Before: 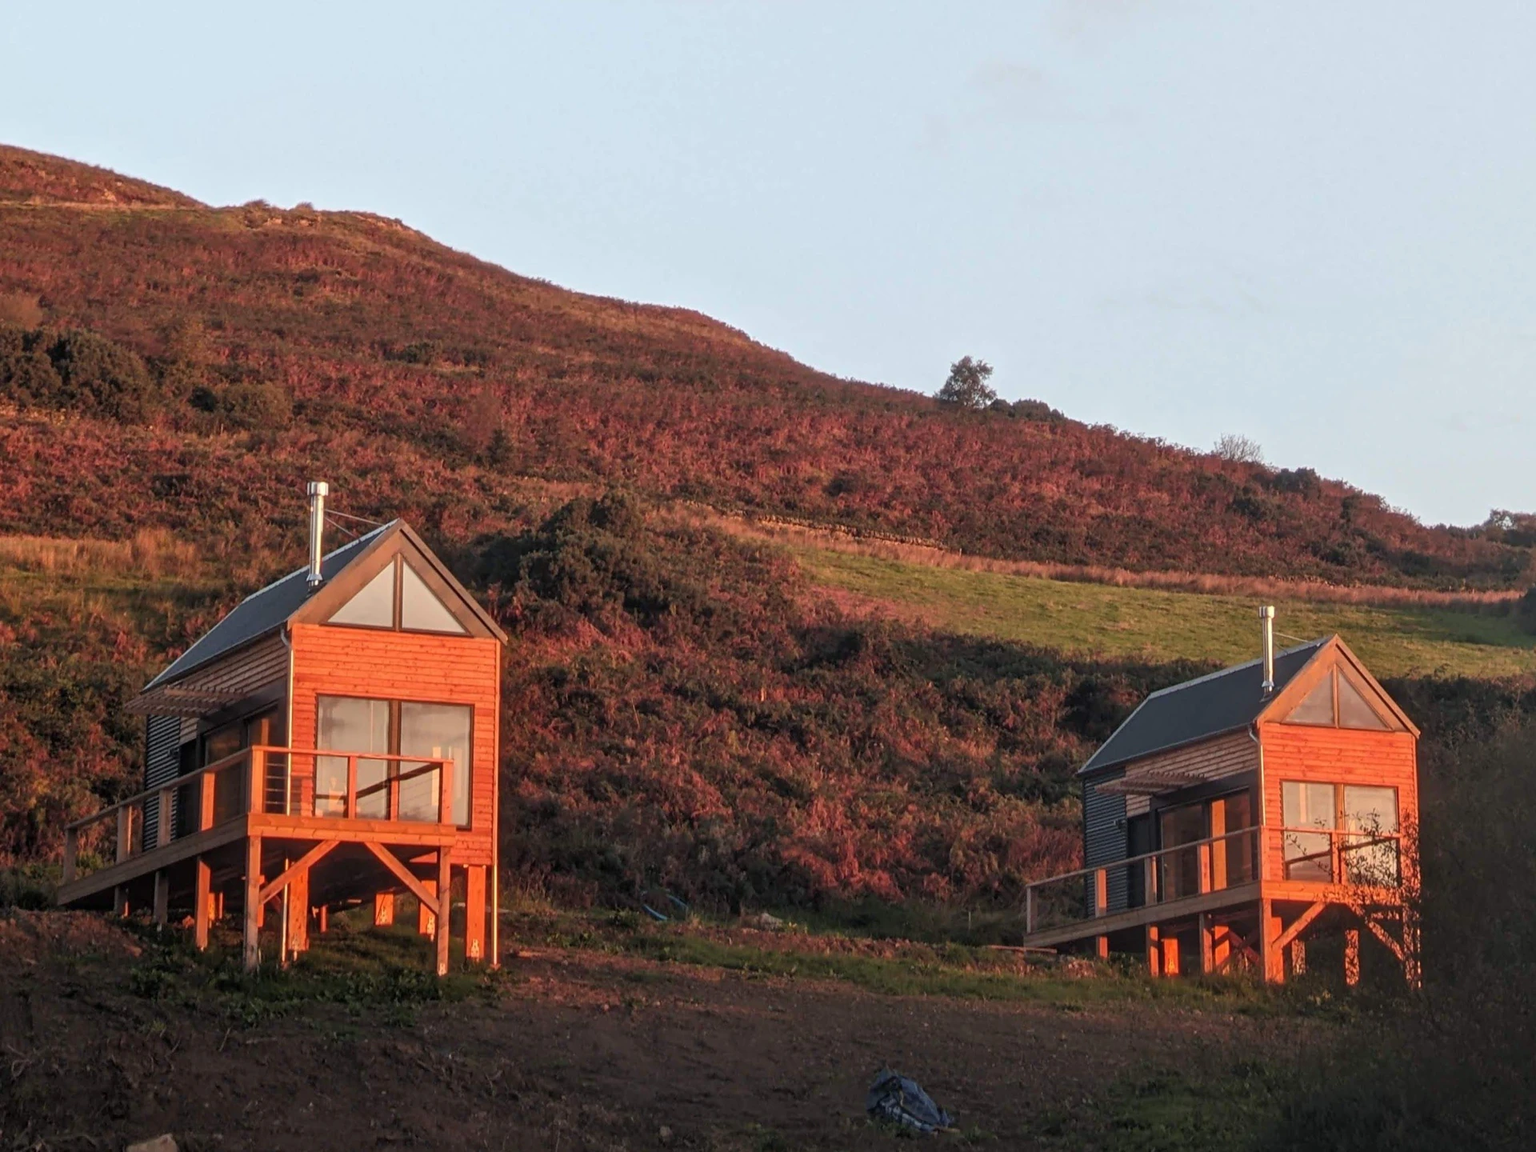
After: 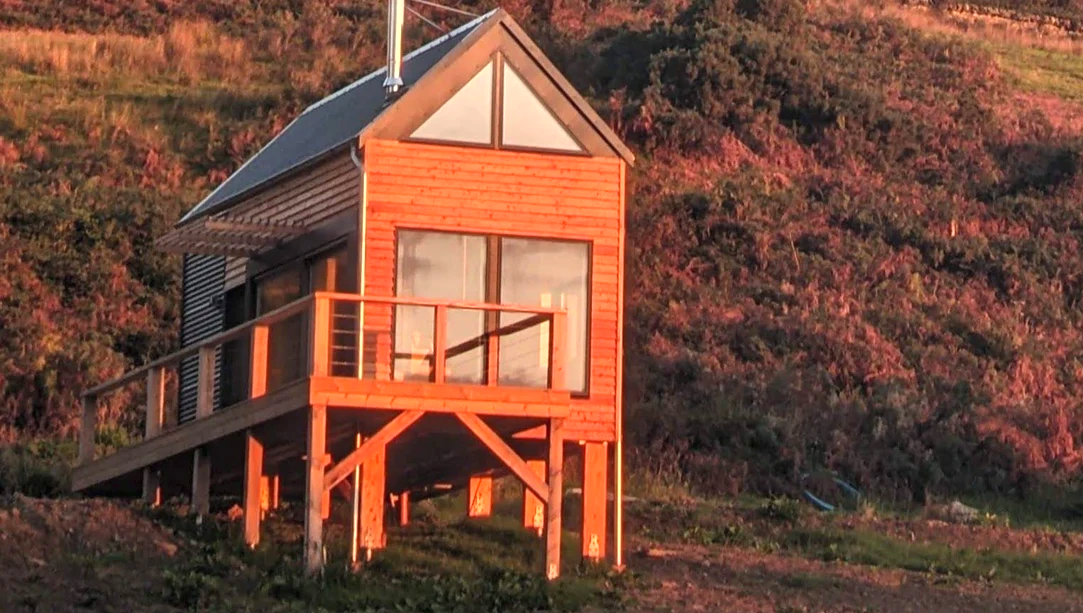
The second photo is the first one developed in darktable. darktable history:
exposure: black level correction 0, exposure 0.6 EV, compensate exposure bias true, compensate highlight preservation false
fill light: on, module defaults
crop: top 44.483%, right 43.593%, bottom 12.892%
